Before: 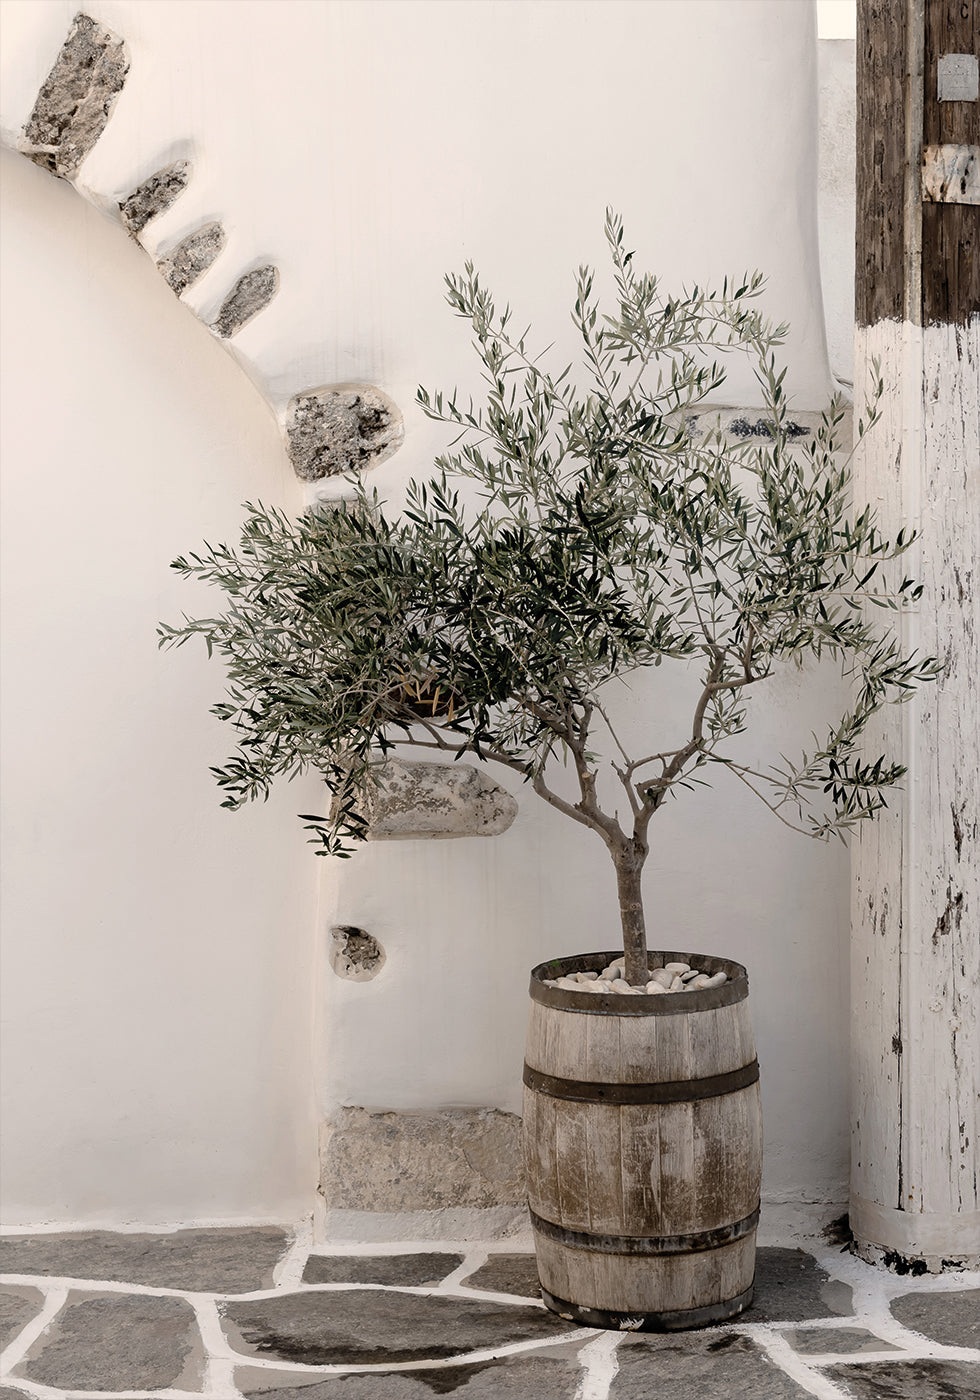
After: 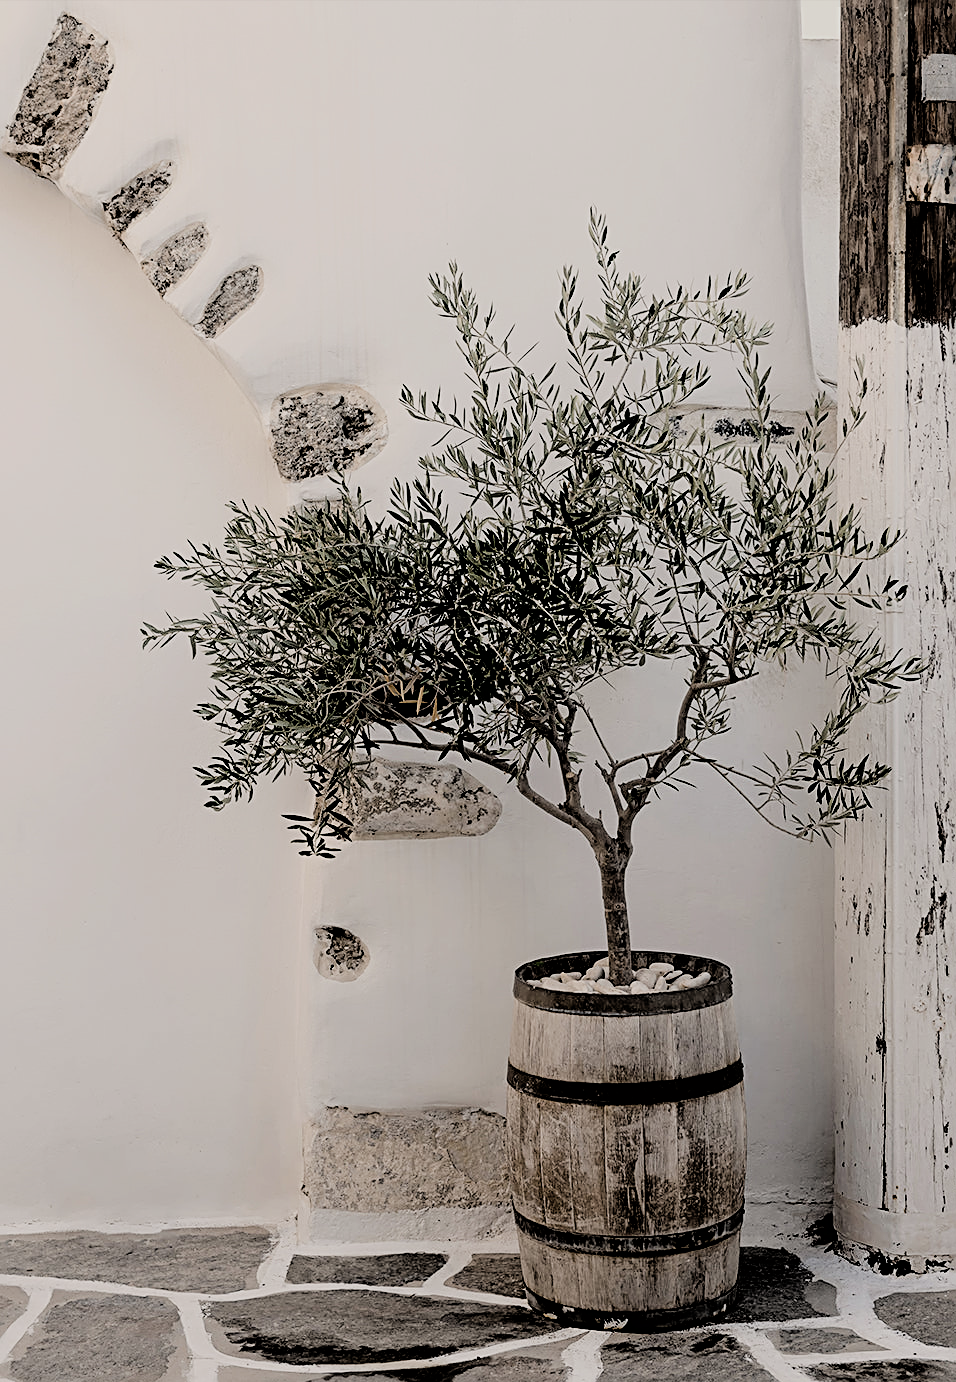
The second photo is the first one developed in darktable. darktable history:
filmic rgb: black relative exposure -2.8 EV, white relative exposure 4.56 EV, hardness 1.75, contrast 1.258
crop and rotate: left 1.739%, right 0.654%, bottom 1.271%
sharpen: radius 2.537, amount 0.631
